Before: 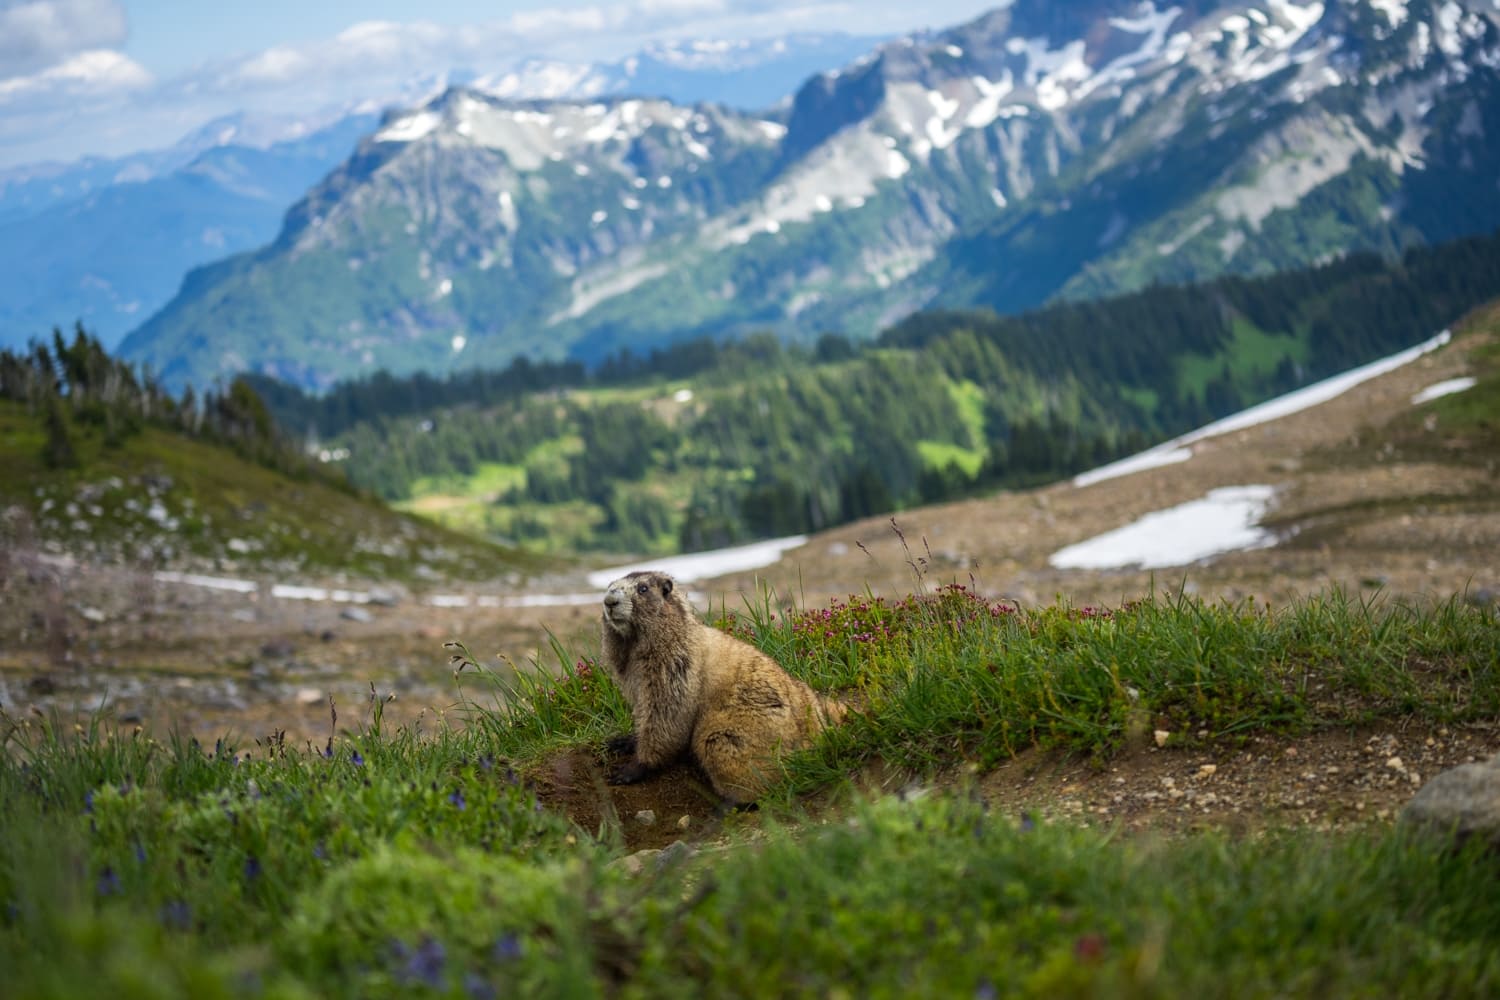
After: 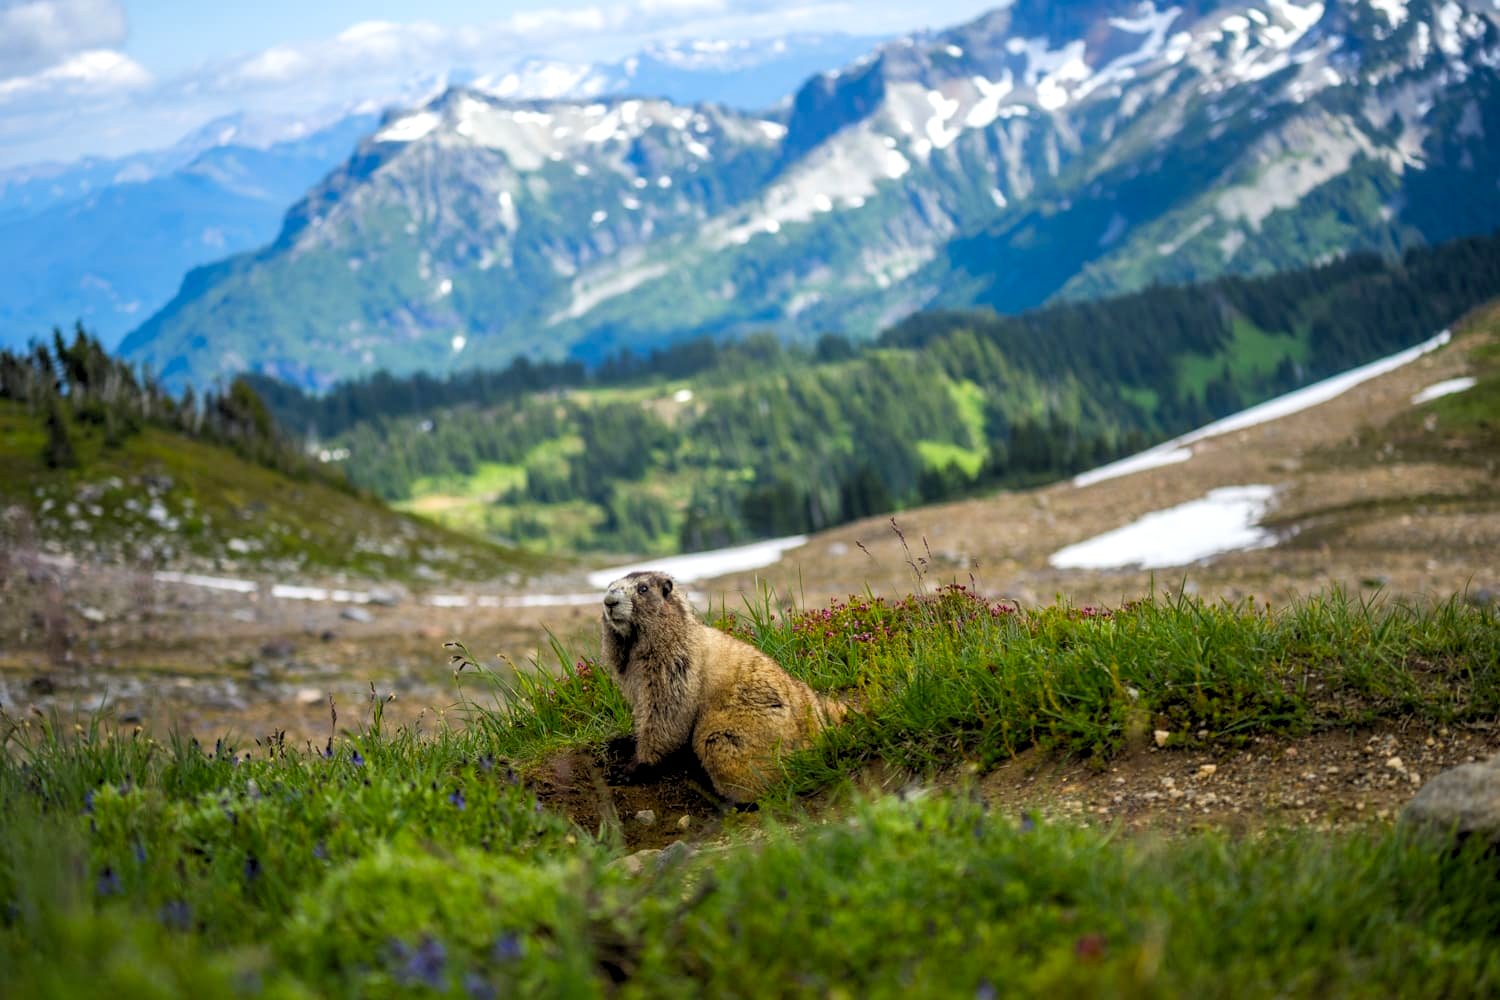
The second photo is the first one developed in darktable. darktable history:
rgb levels: levels [[0.01, 0.419, 0.839], [0, 0.5, 1], [0, 0.5, 1]]
color balance rgb: linear chroma grading › shadows 19.44%, linear chroma grading › highlights 3.42%, linear chroma grading › mid-tones 10.16%
